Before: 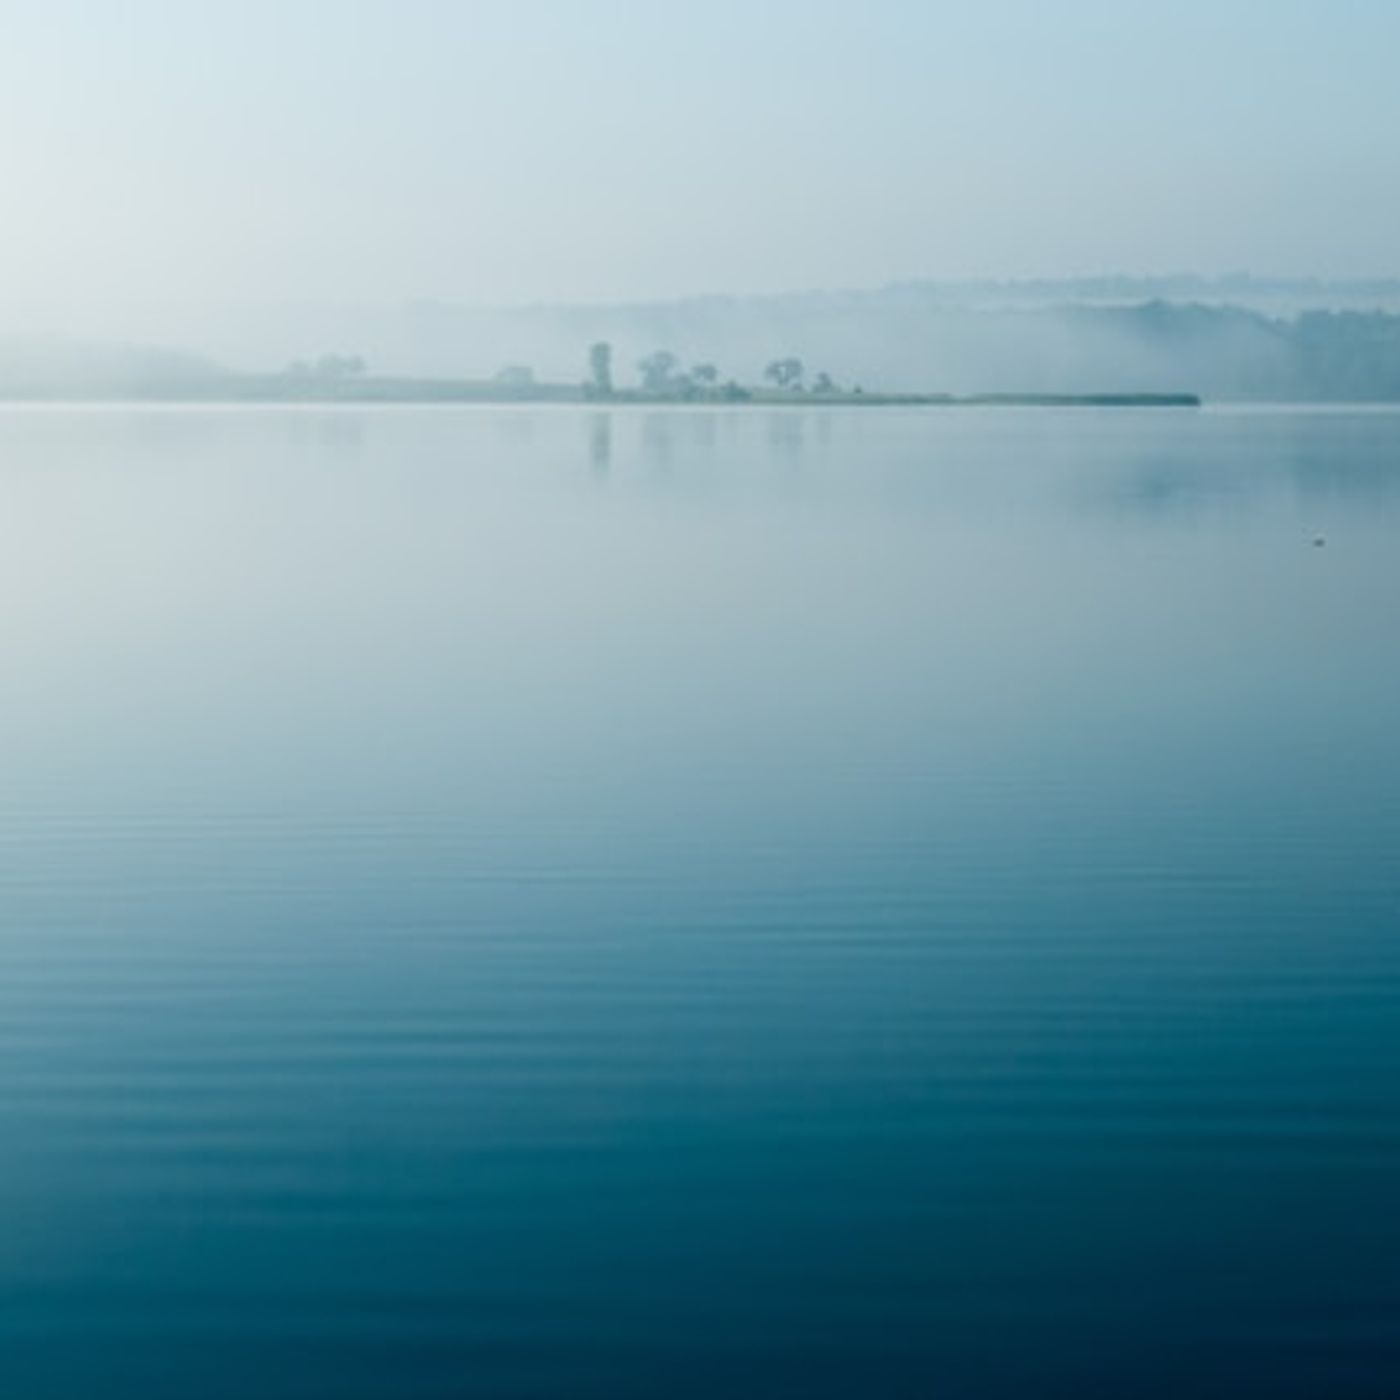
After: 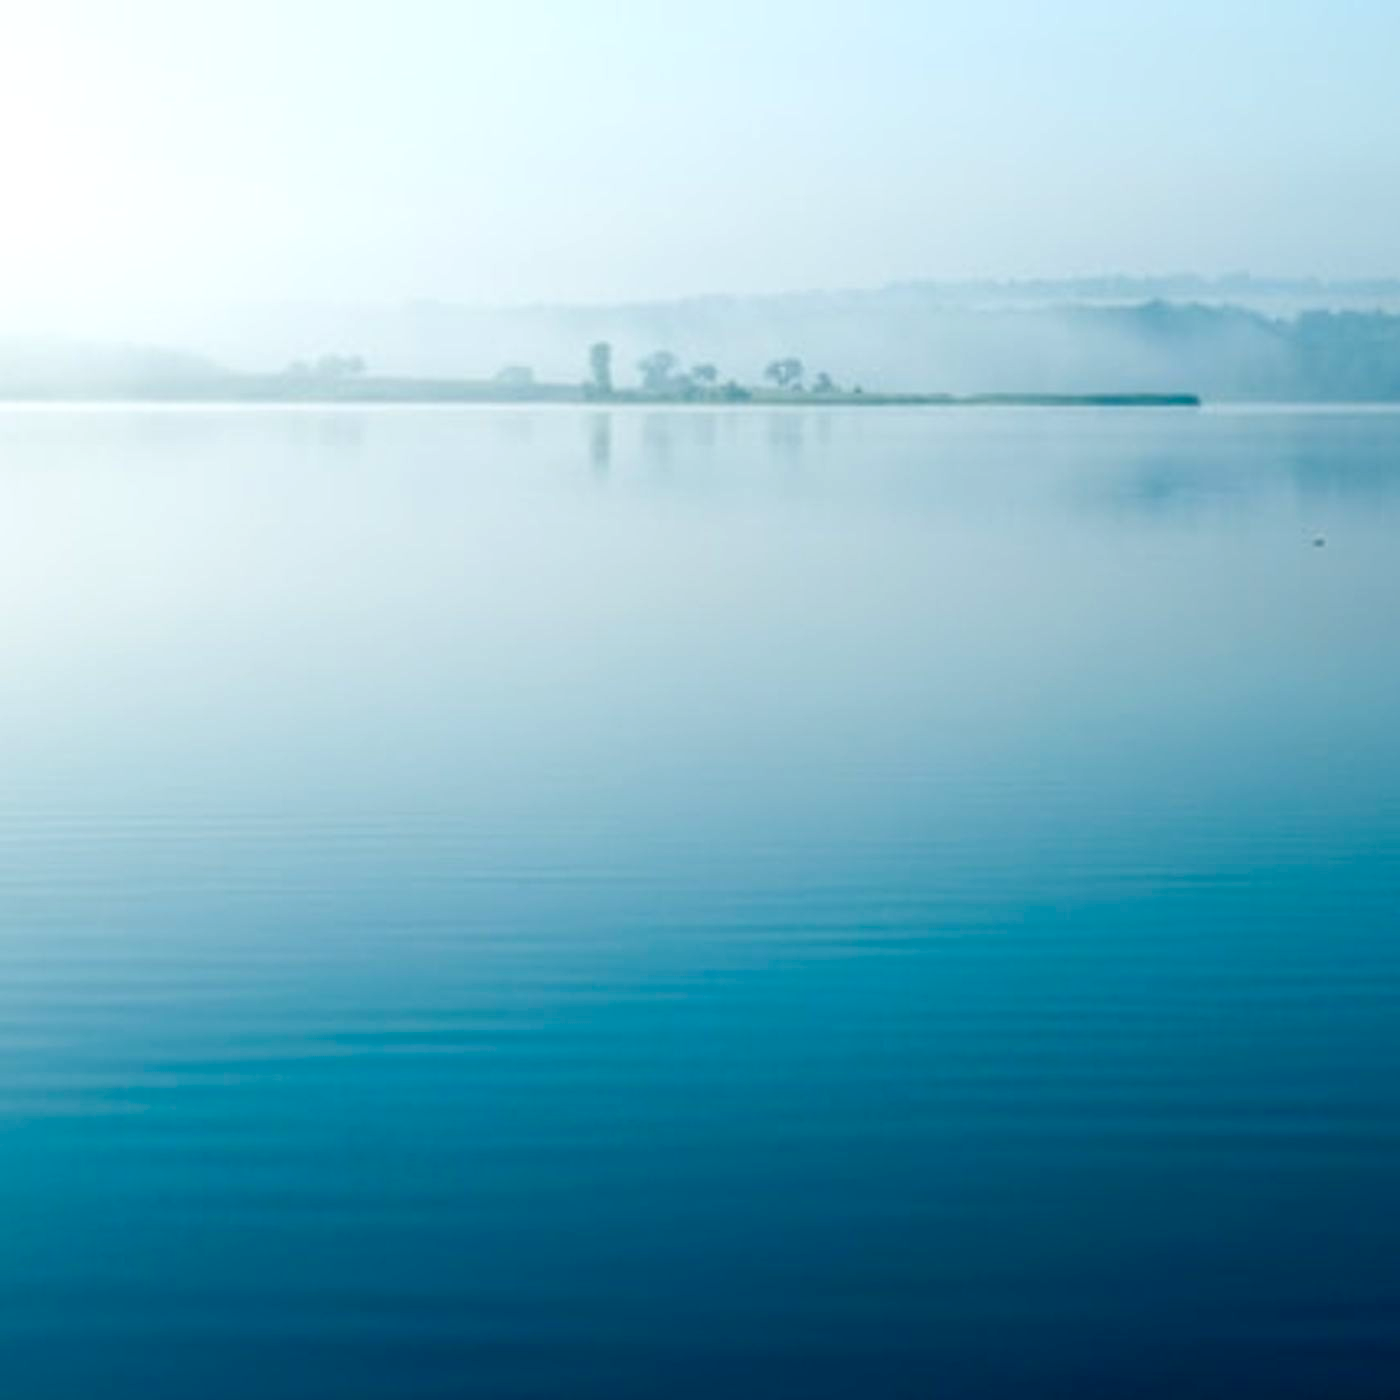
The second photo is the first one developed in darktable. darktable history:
color balance rgb: perceptual saturation grading › global saturation 20%, perceptual saturation grading › highlights -49.242%, perceptual saturation grading › shadows 25.498%, perceptual brilliance grading › global brilliance 12.285%, global vibrance 33.093%
